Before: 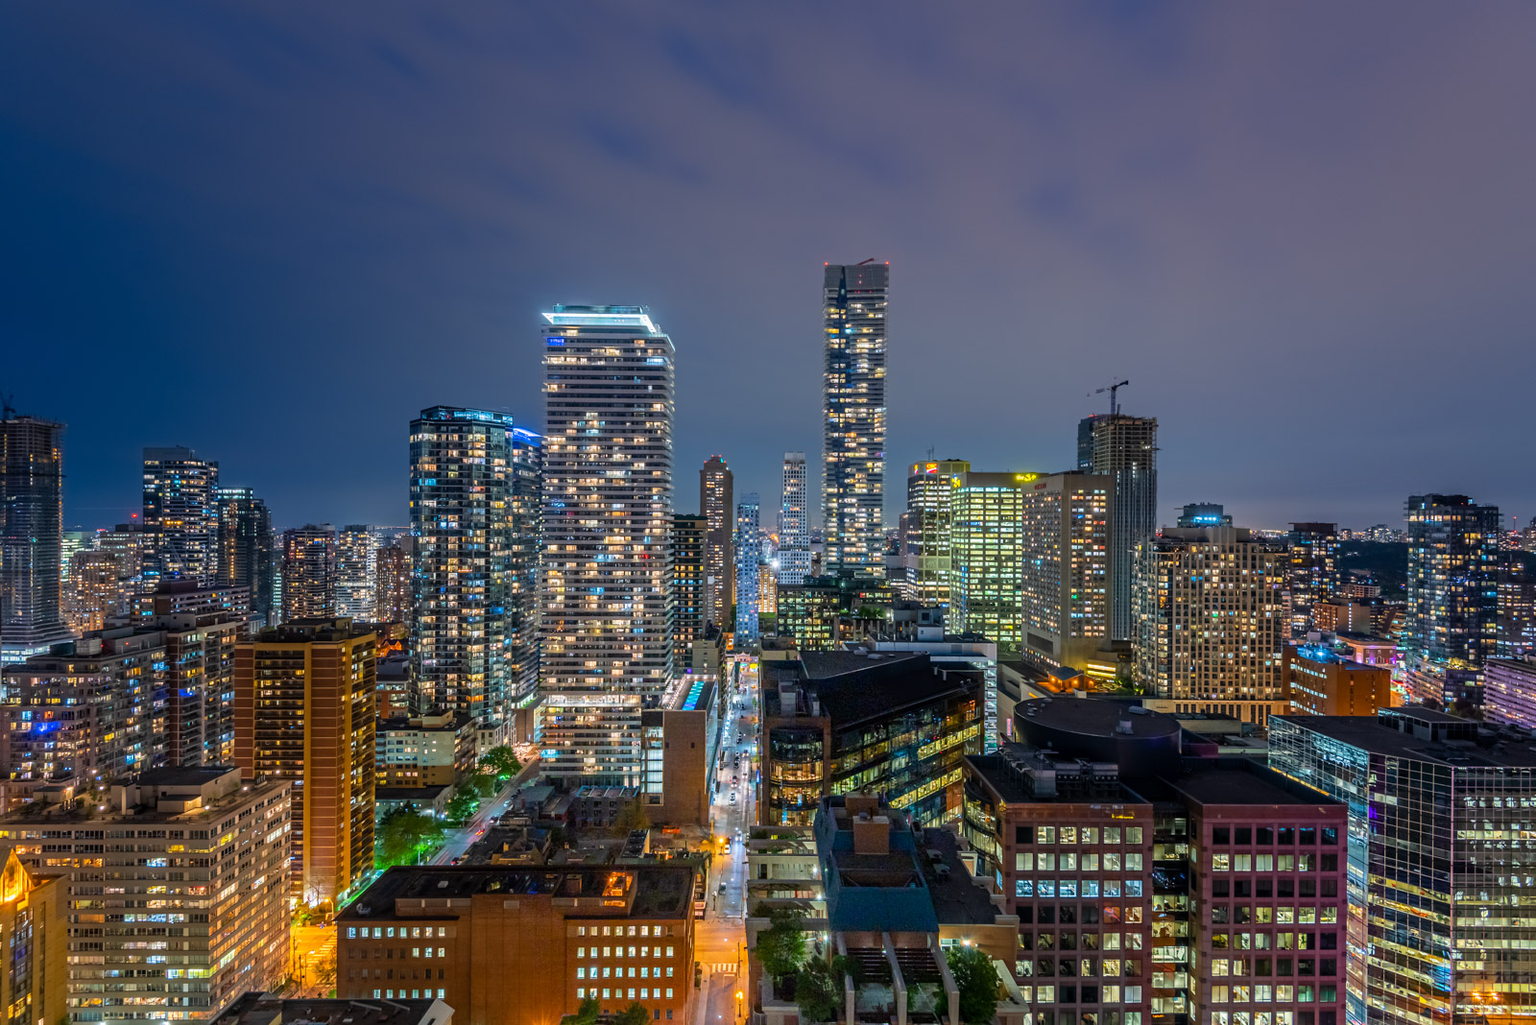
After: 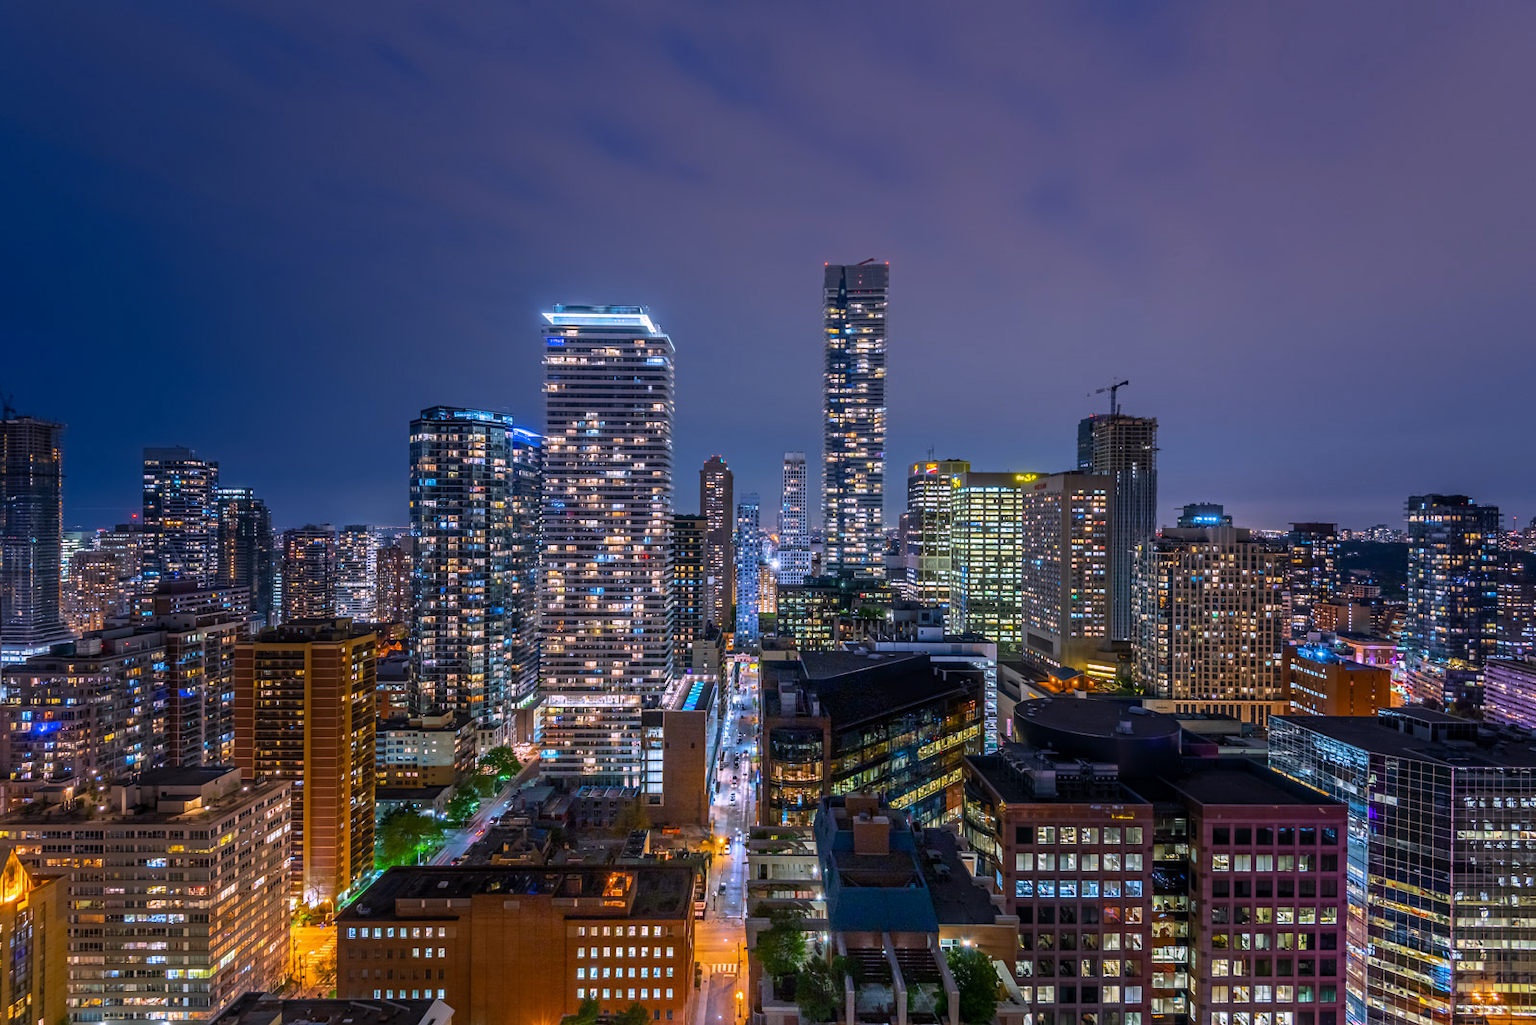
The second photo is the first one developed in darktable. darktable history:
tone curve: curves: ch0 [(0, 0) (0.405, 0.351) (1, 1)]
white balance: red 1.042, blue 1.17
